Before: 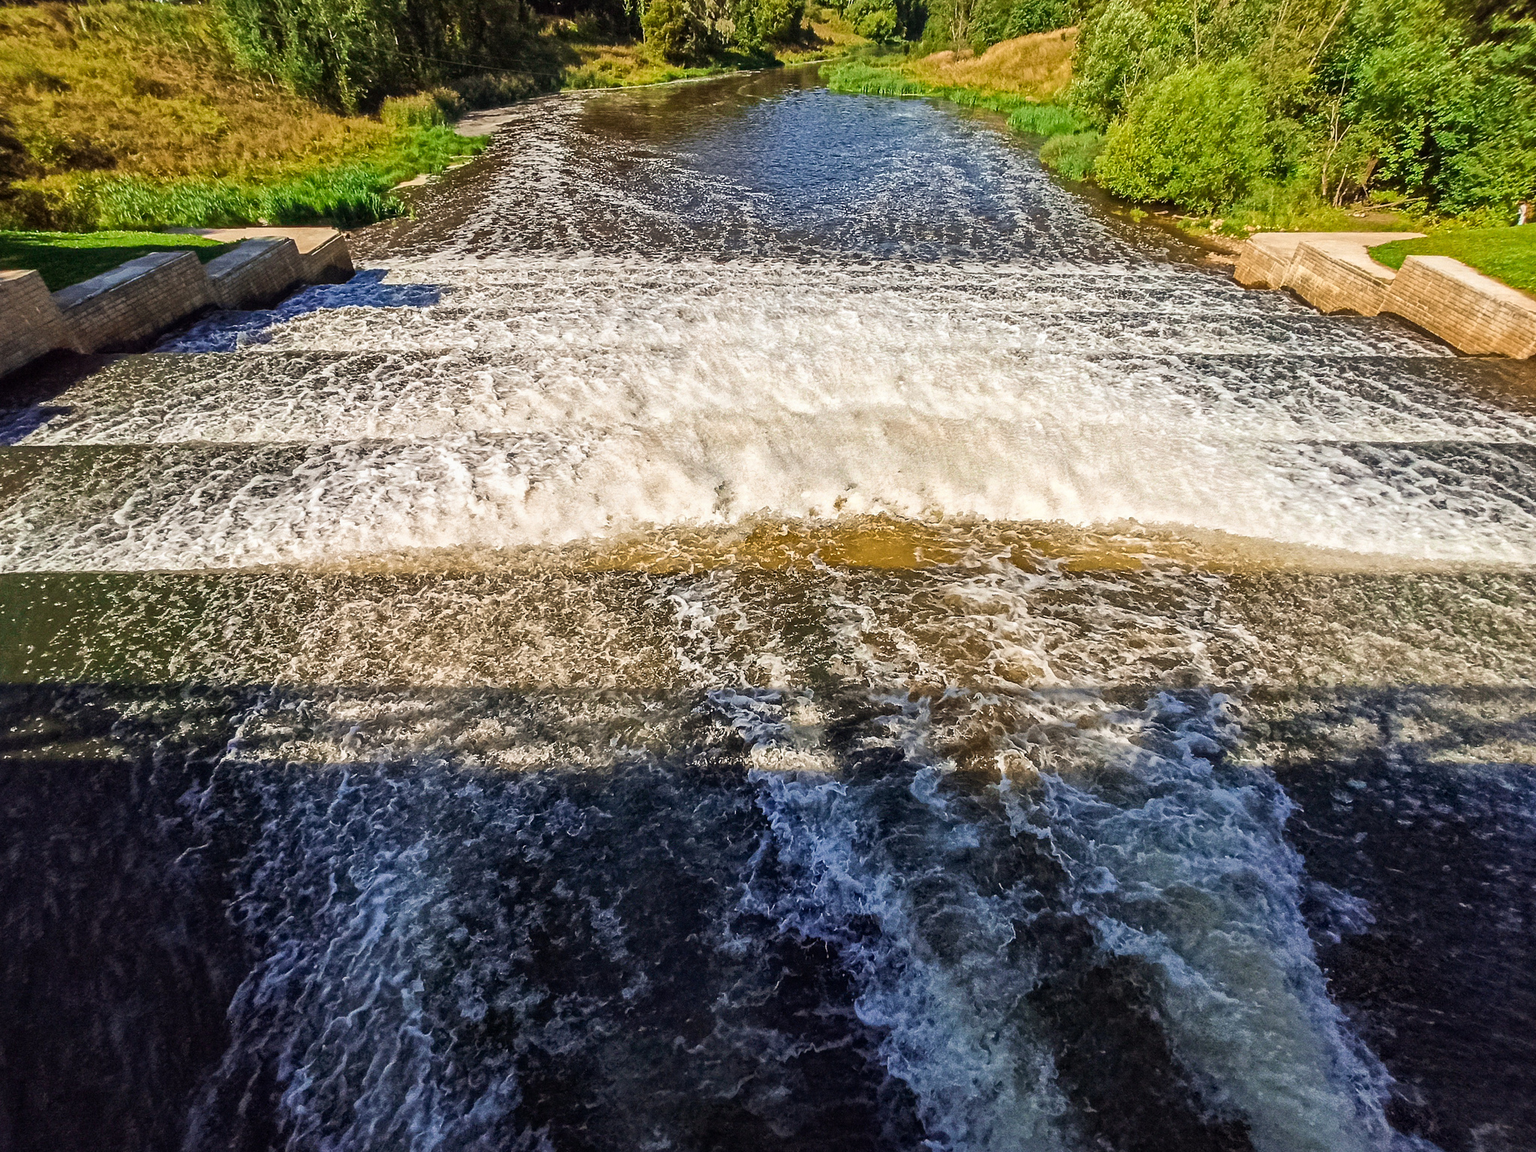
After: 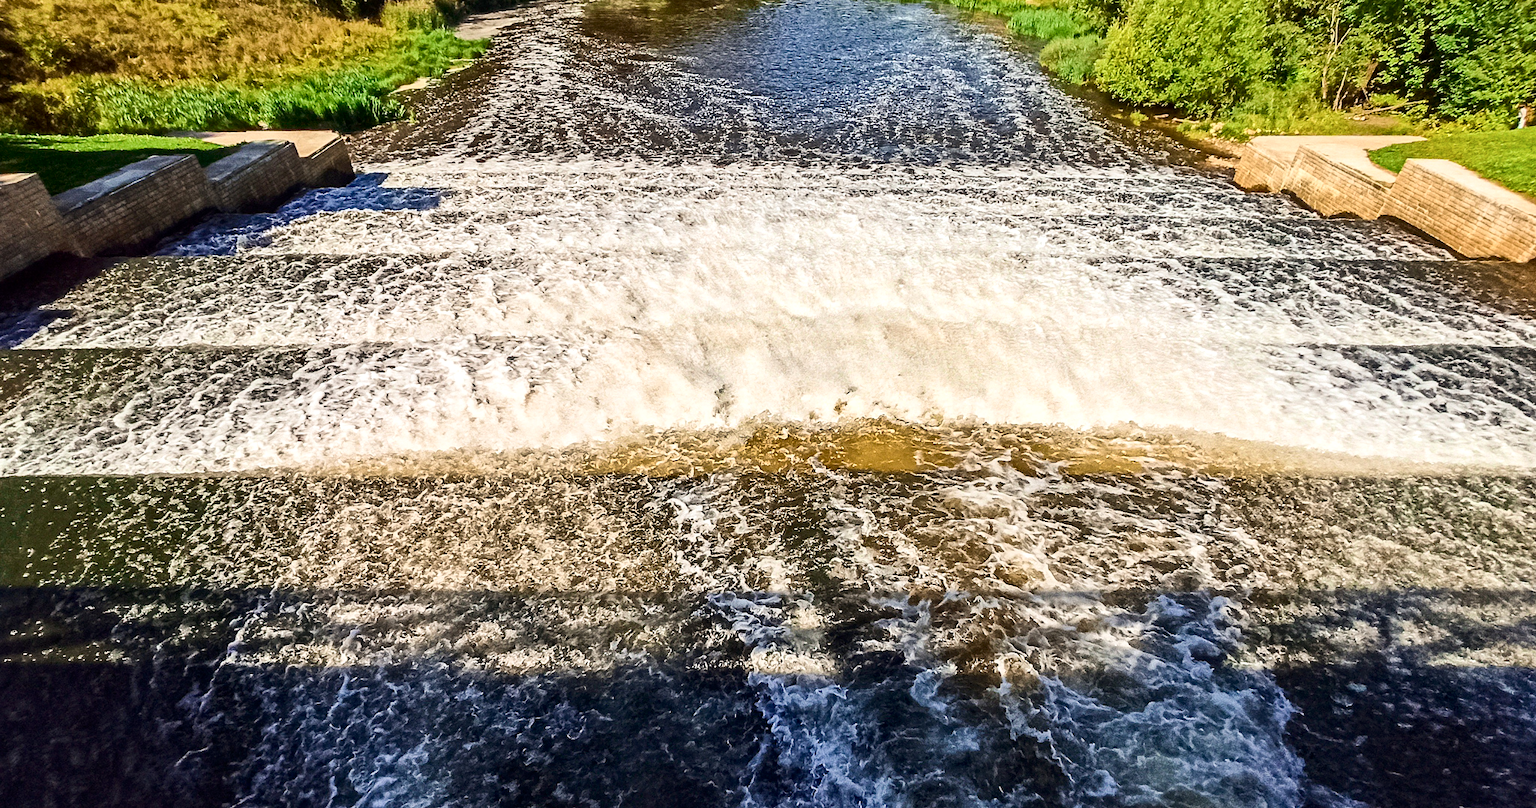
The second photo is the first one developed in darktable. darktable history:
exposure: black level correction 0.001, exposure 0.139 EV, compensate highlight preservation false
crop and rotate: top 8.451%, bottom 21.316%
contrast brightness saturation: contrast 0.216
